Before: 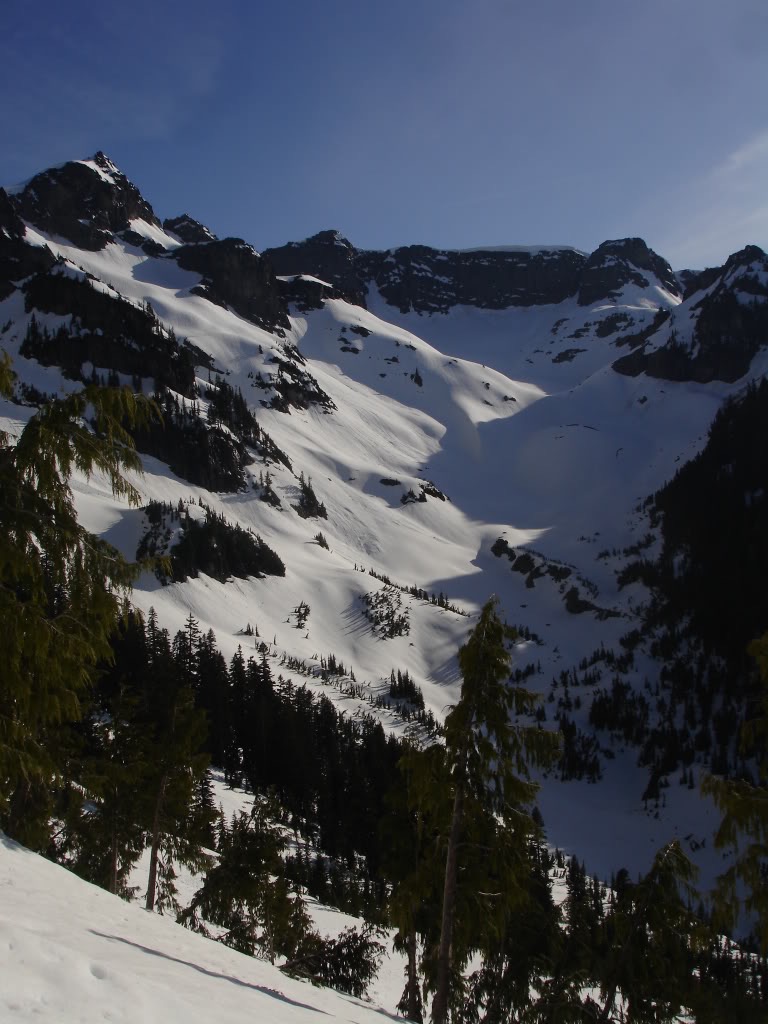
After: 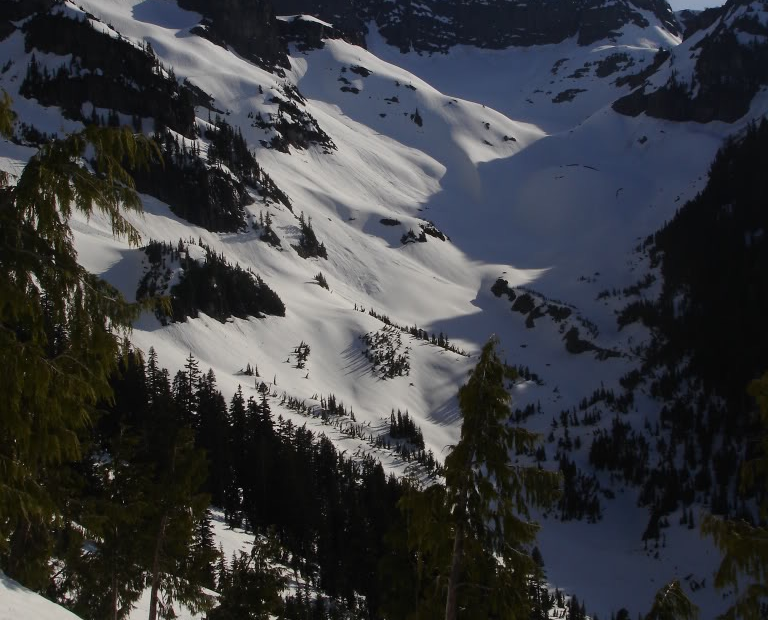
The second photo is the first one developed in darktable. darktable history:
crop and rotate: top 25.432%, bottom 14.001%
